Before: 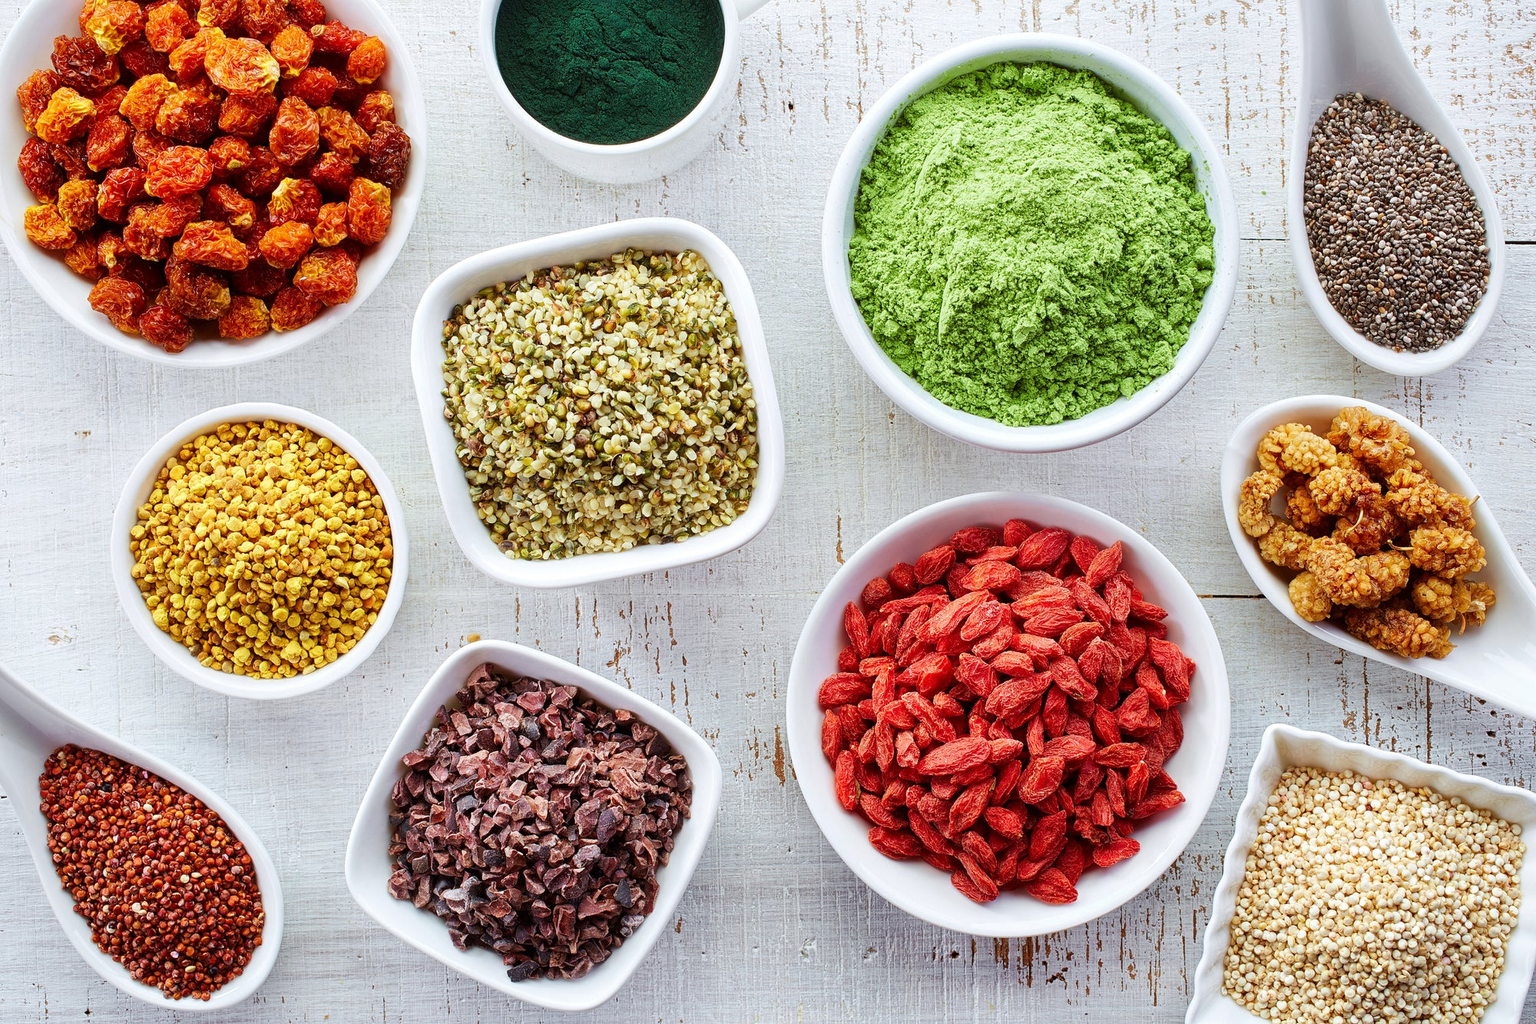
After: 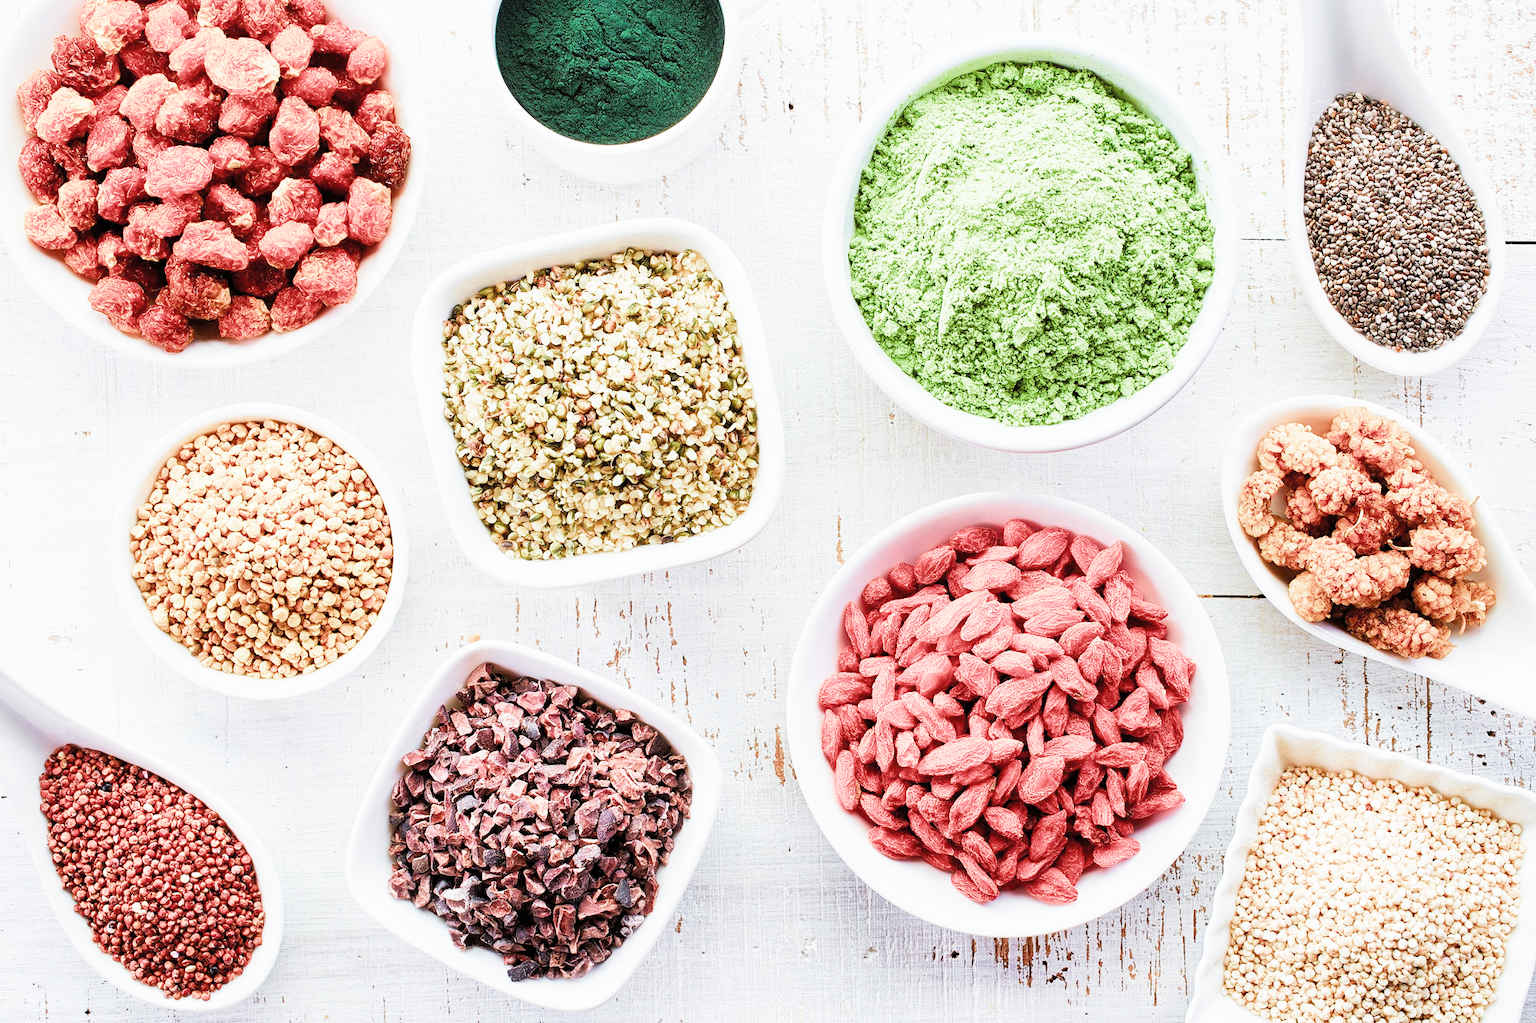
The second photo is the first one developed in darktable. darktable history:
filmic rgb: black relative exposure -7.65 EV, white relative exposure 4.56 EV, hardness 3.61, contrast 1.109, color science v4 (2020), iterations of high-quality reconstruction 0
exposure: black level correction 0, exposure 1.2 EV, compensate highlight preservation false
tone equalizer: -8 EV -0.442 EV, -7 EV -0.383 EV, -6 EV -0.298 EV, -5 EV -0.202 EV, -3 EV 0.216 EV, -2 EV 0.311 EV, -1 EV 0.415 EV, +0 EV 0.446 EV, smoothing diameter 24.96%, edges refinement/feathering 12.46, preserve details guided filter
